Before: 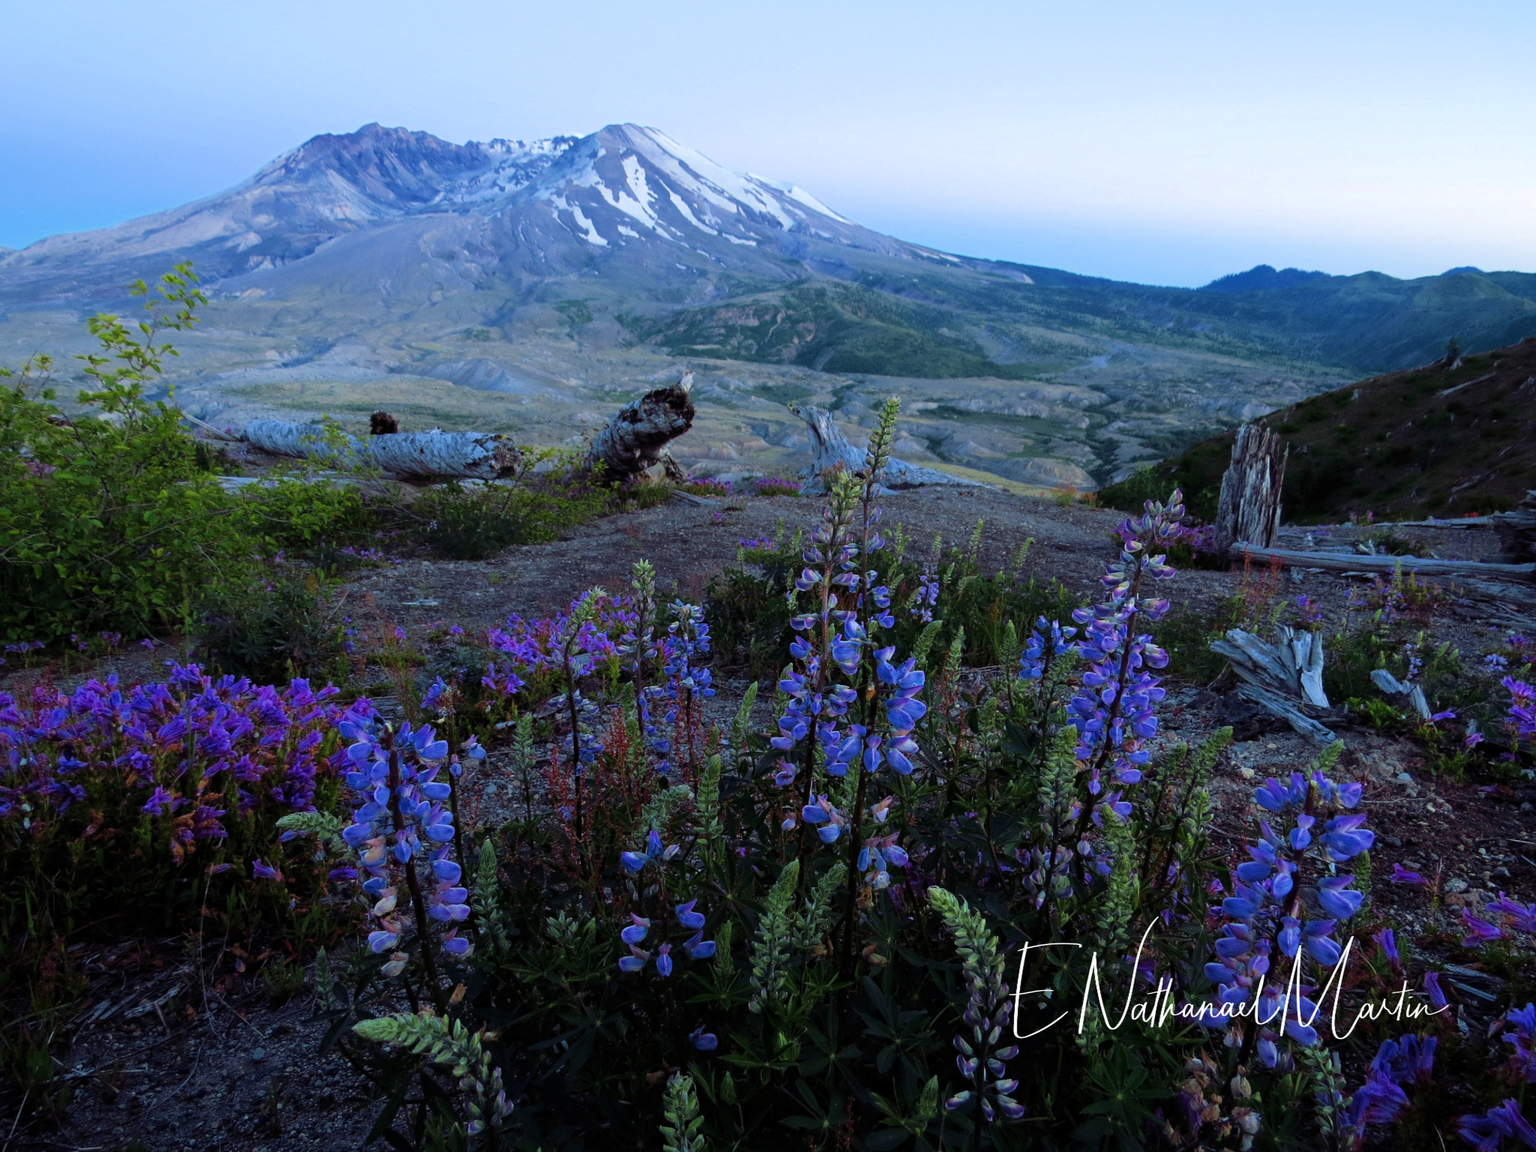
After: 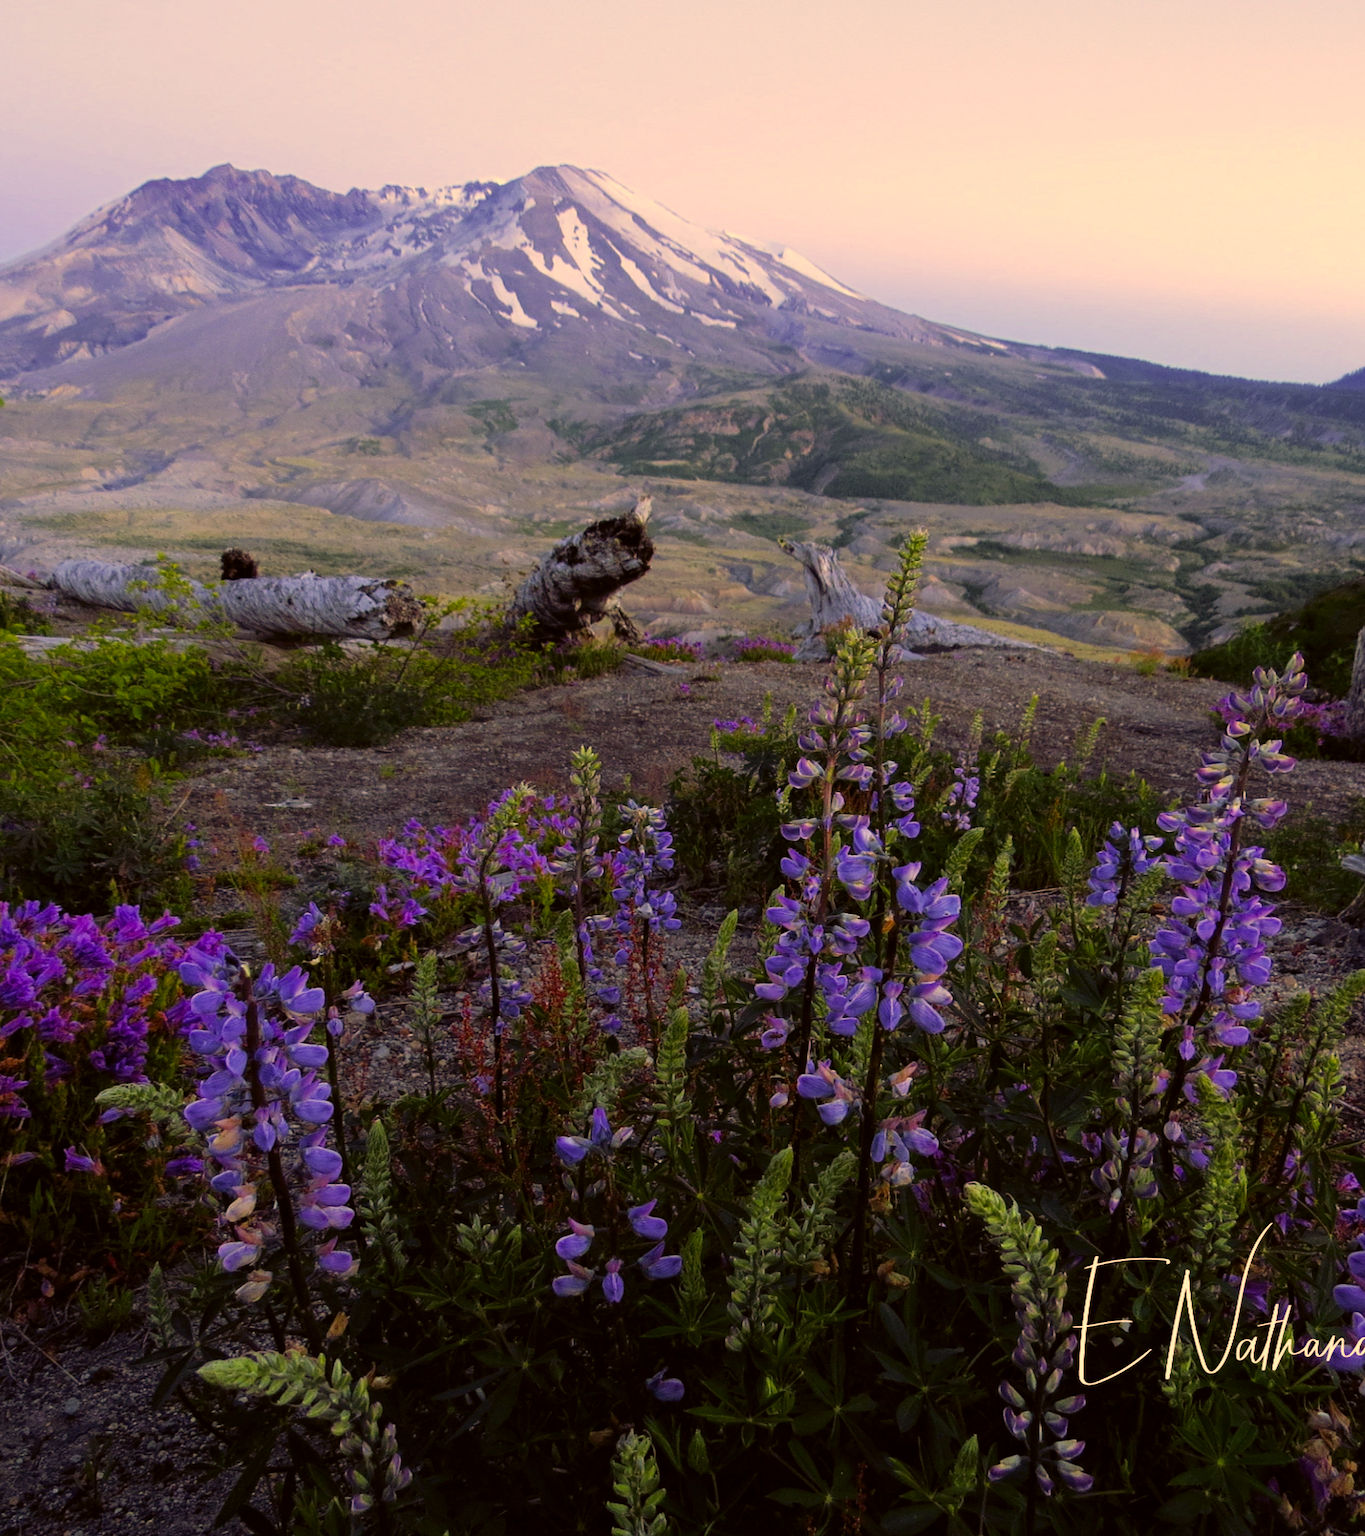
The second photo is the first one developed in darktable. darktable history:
crop and rotate: left 13.342%, right 19.991%
color correction: highlights a* 17.94, highlights b* 35.39, shadows a* 1.48, shadows b* 6.42, saturation 1.01
